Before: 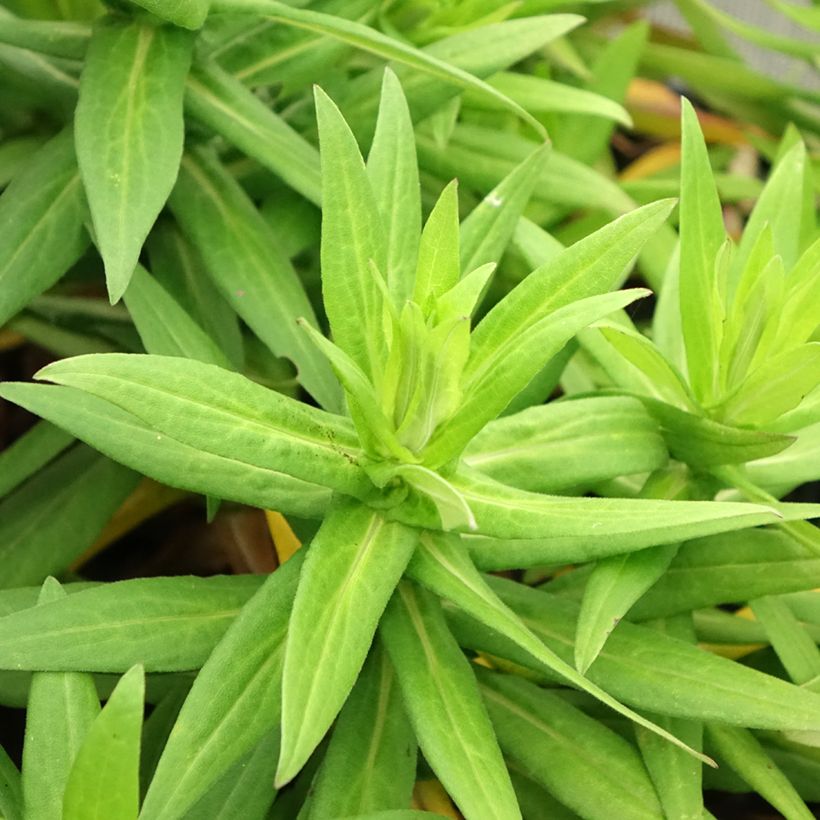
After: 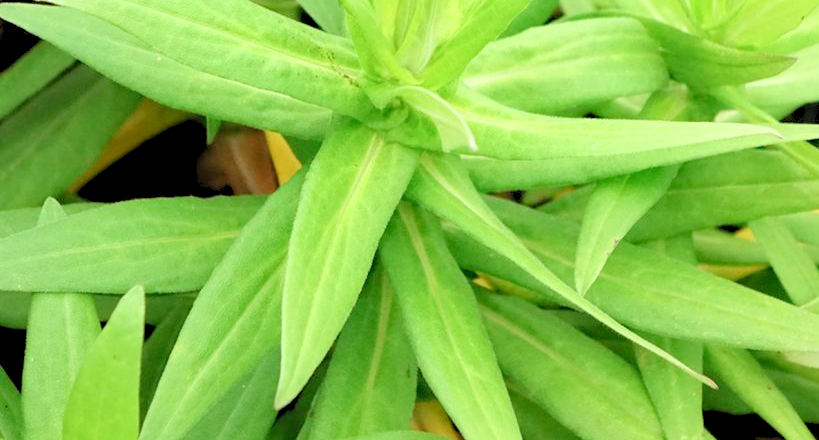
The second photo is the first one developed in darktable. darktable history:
crop and rotate: top 46.237%
levels: levels [0.072, 0.414, 0.976]
color correction: highlights a* -0.772, highlights b* -8.92
